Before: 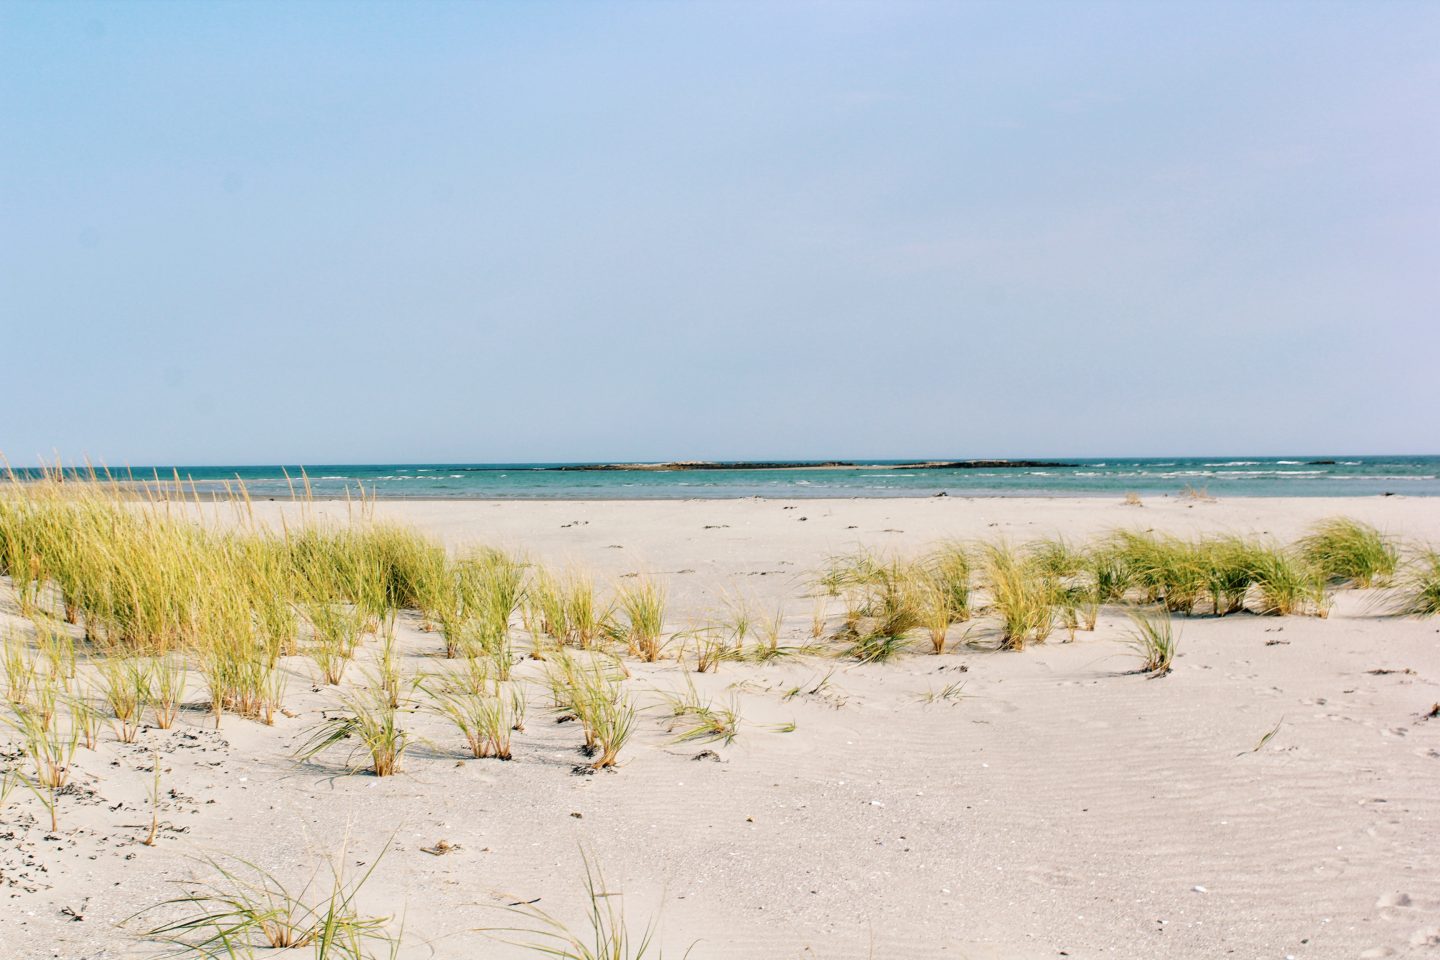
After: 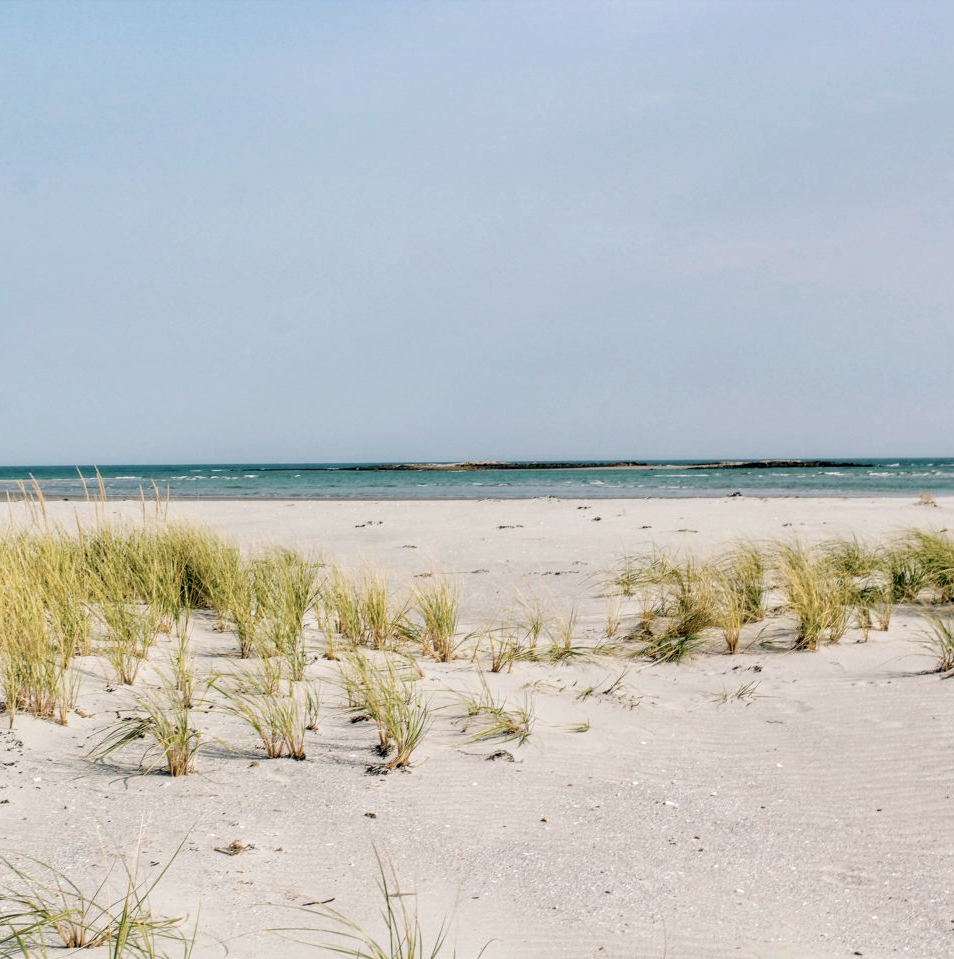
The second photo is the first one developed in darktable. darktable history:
contrast brightness saturation: contrast -0.054, saturation -0.403
color balance rgb: global offset › luminance -0.513%, linear chroma grading › global chroma 14.373%, perceptual saturation grading › global saturation 0.492%, global vibrance 20%
local contrast: detail 130%
exposure: exposure -0.004 EV, compensate highlight preservation false
crop and rotate: left 14.319%, right 19.373%
